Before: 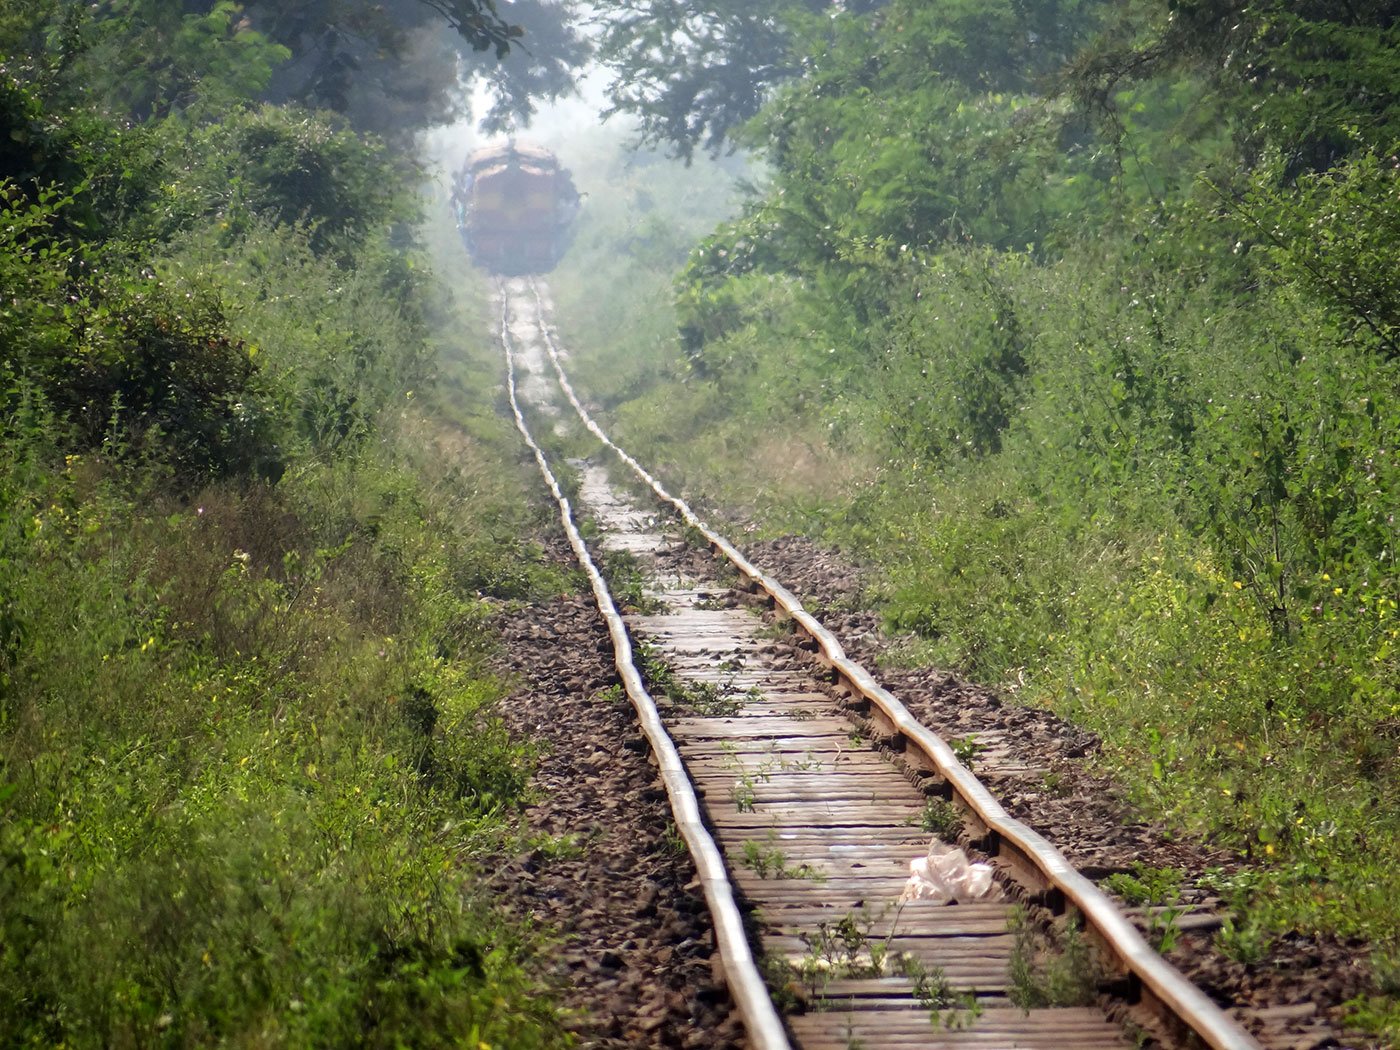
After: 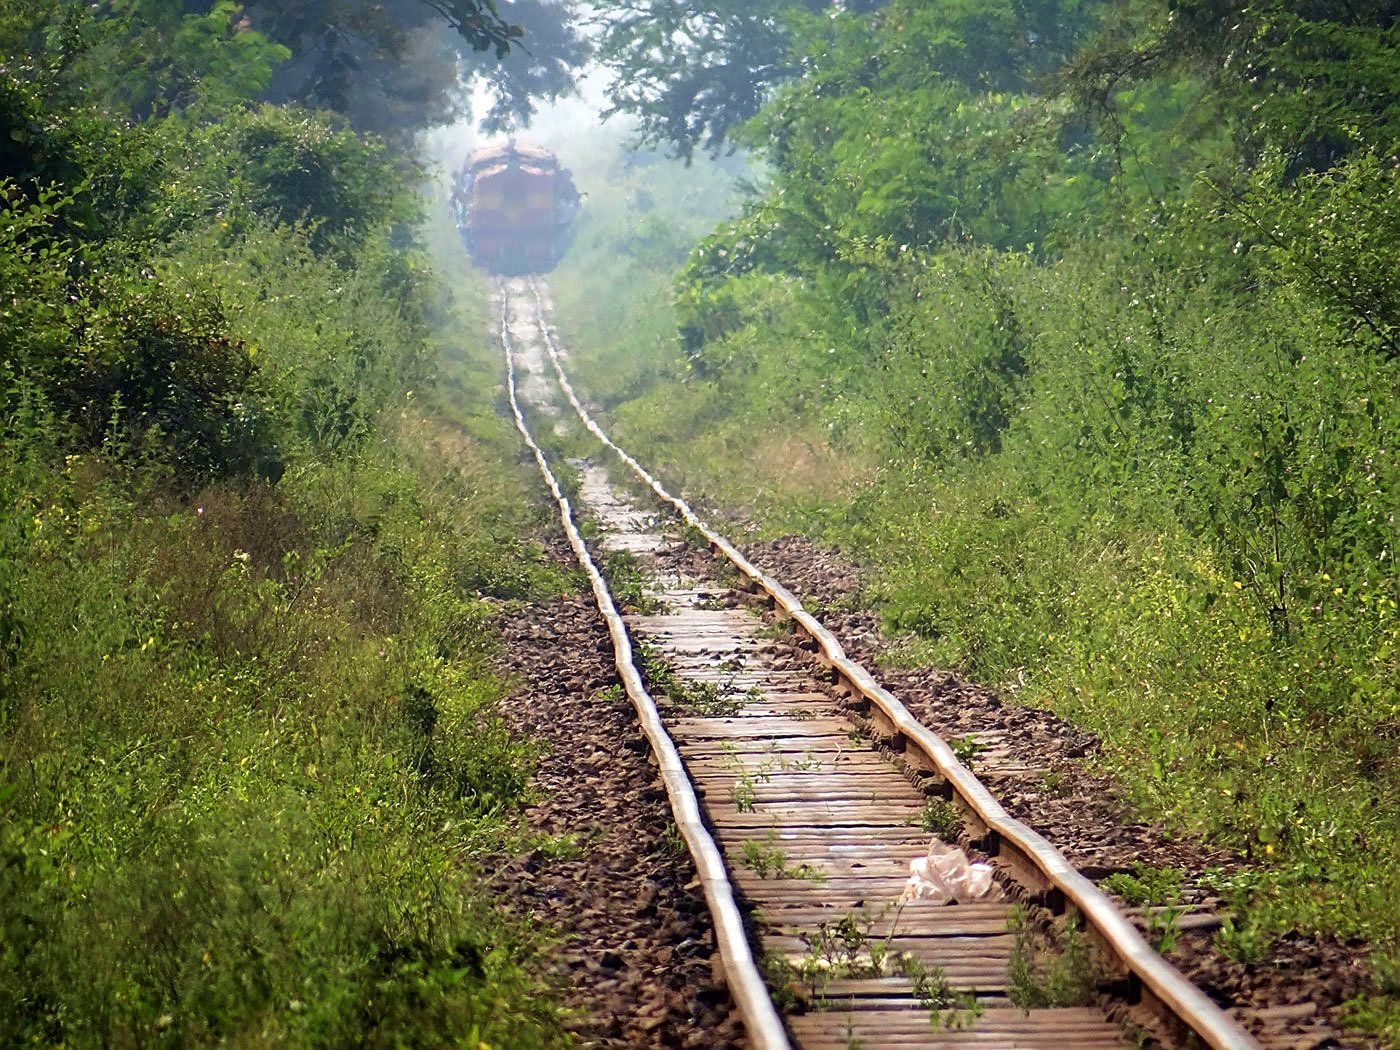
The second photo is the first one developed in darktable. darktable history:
sharpen: on, module defaults
velvia: strength 45%
